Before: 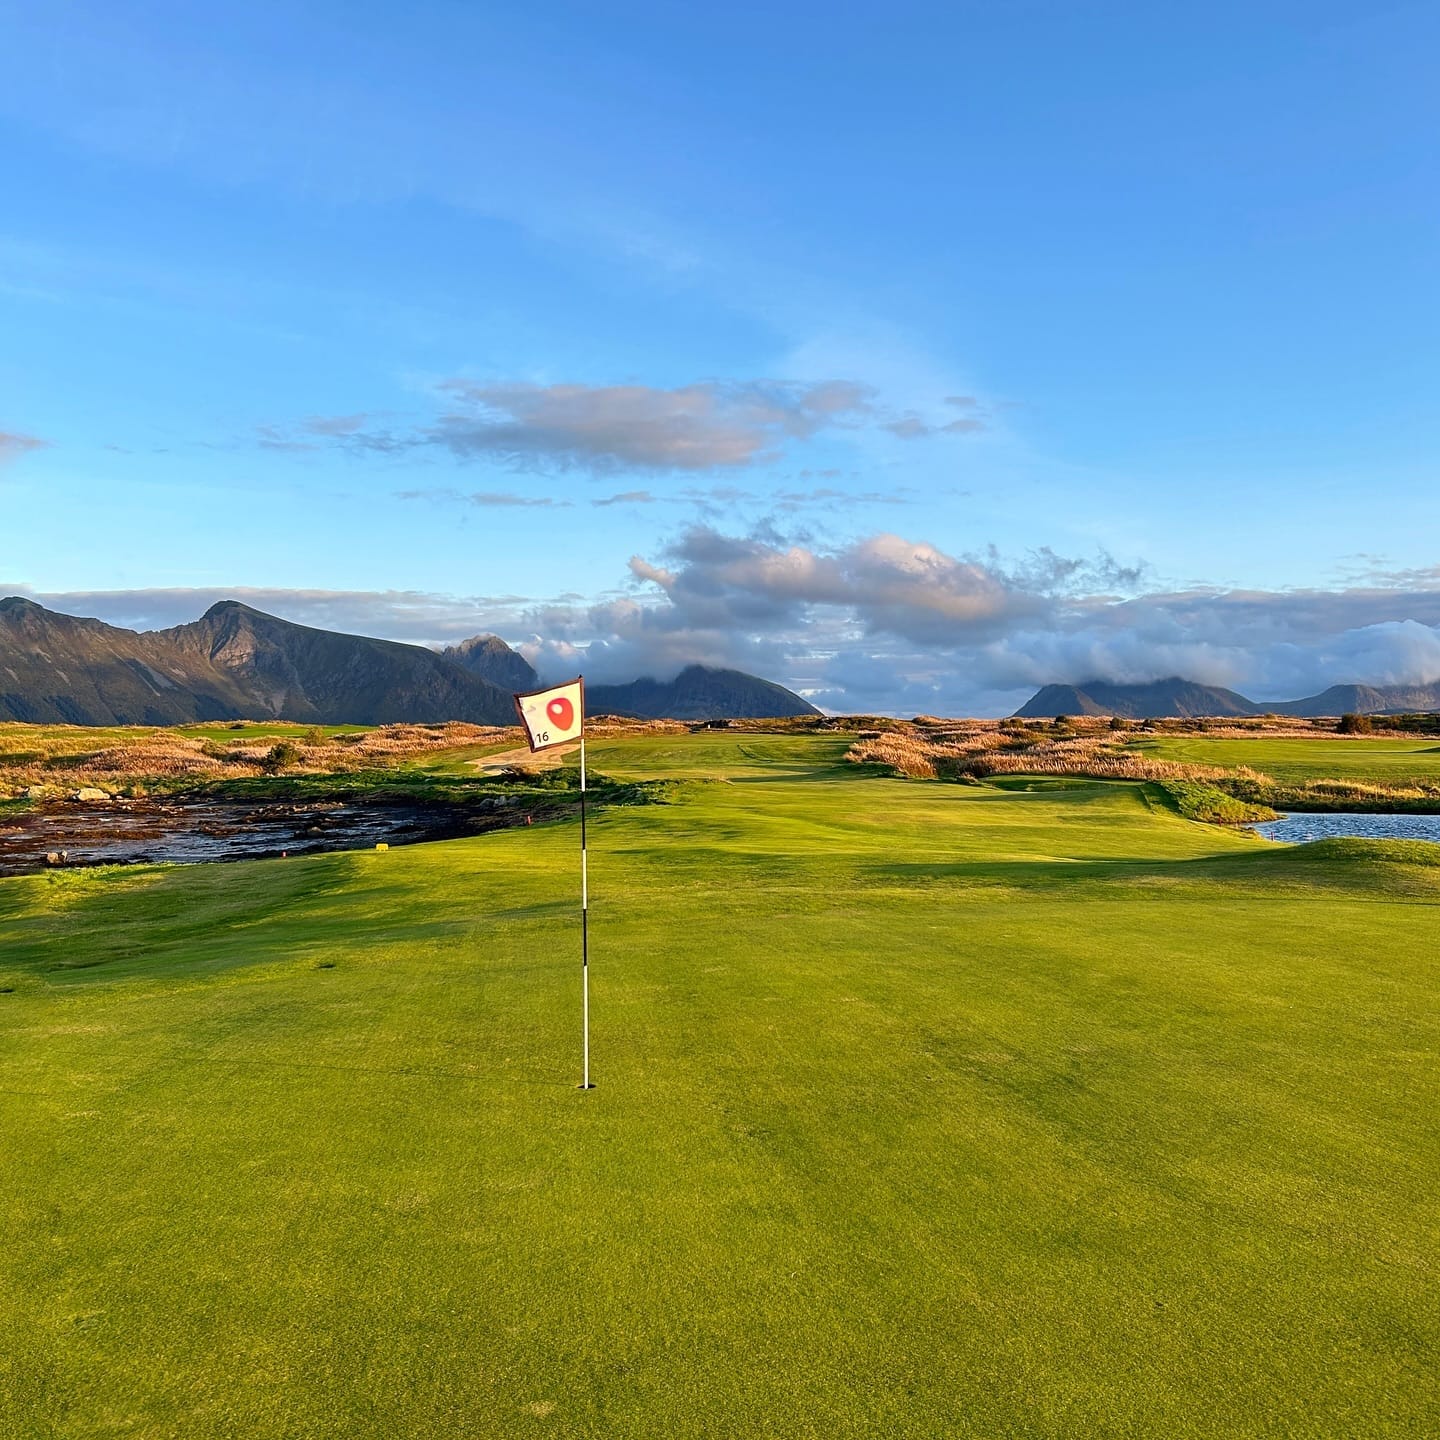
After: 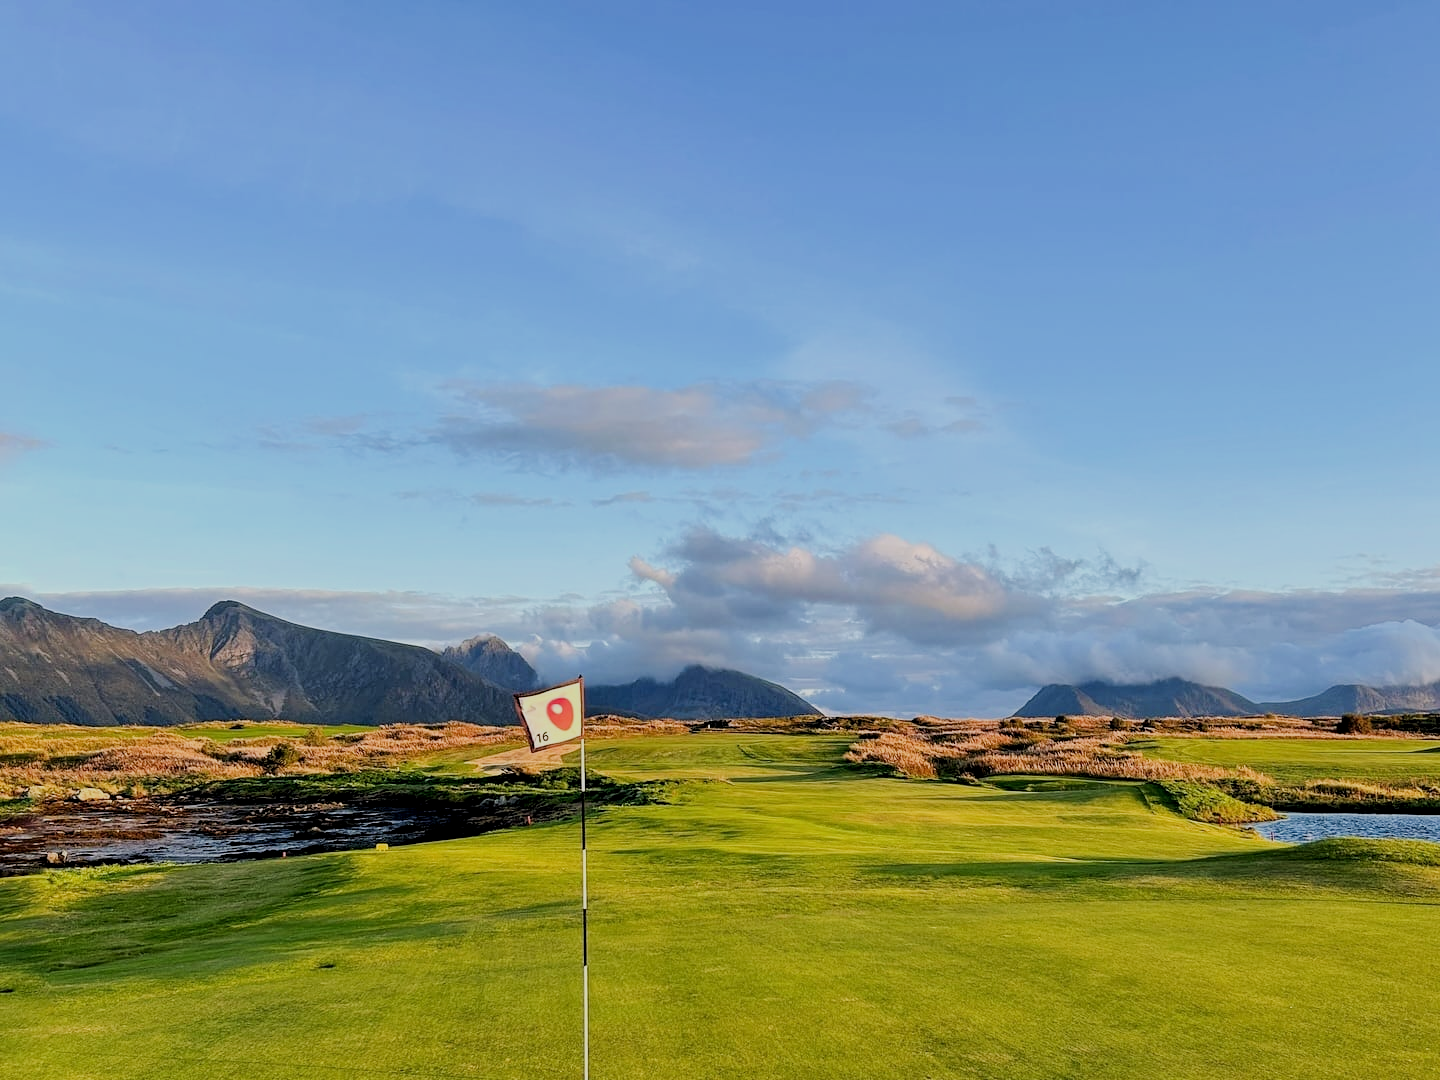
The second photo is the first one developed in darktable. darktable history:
crop: bottom 24.989%
exposure: exposure 0.187 EV, compensate highlight preservation false
contrast equalizer: octaves 7, y [[0.5 ×6], [0.5 ×6], [0.5, 0.5, 0.501, 0.545, 0.707, 0.863], [0 ×6], [0 ×6]]
filmic rgb: black relative exposure -6.93 EV, white relative exposure 5.66 EV, hardness 2.85
local contrast: highlights 100%, shadows 102%, detail 120%, midtone range 0.2
